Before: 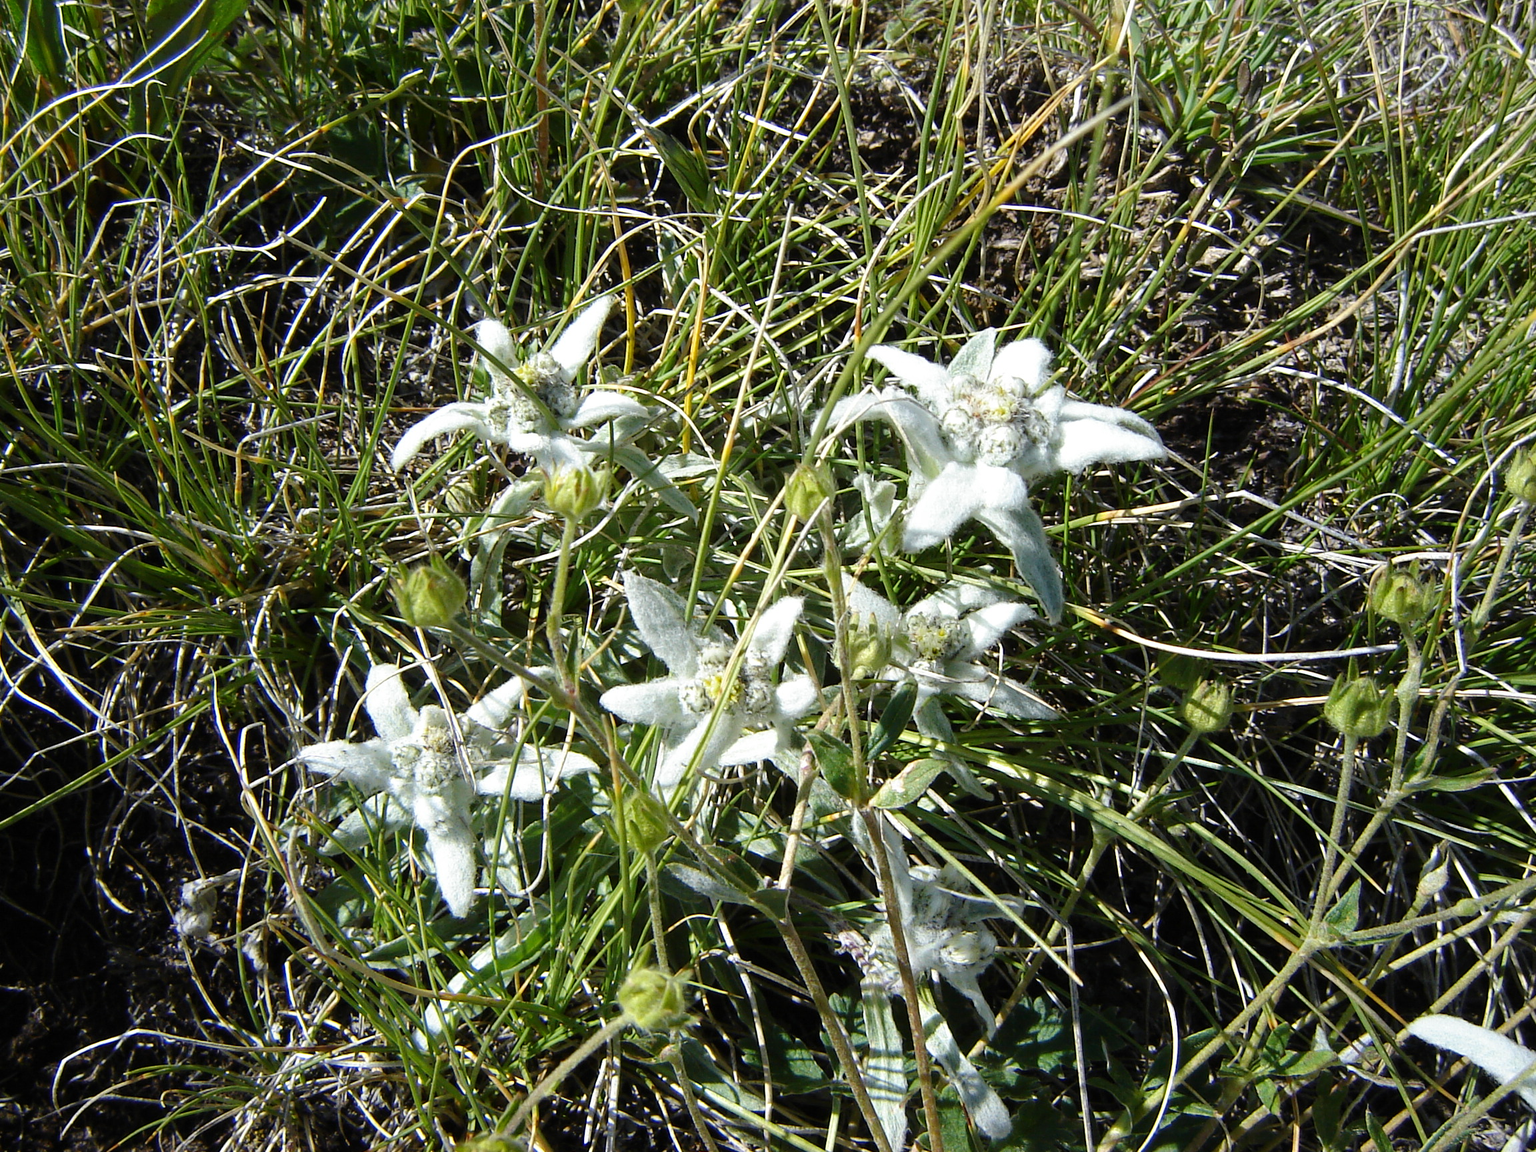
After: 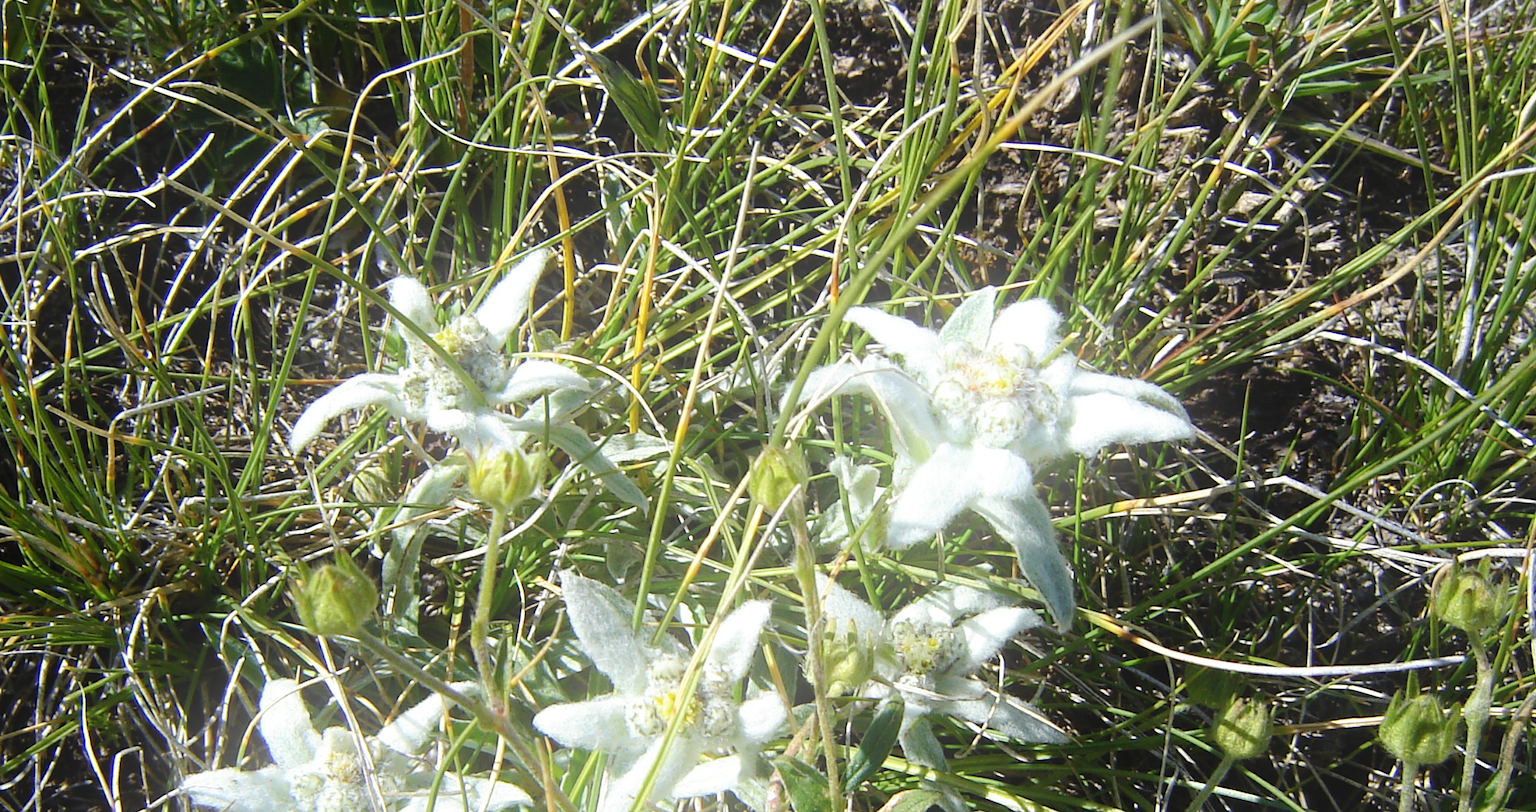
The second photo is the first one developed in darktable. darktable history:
crop and rotate: left 9.345%, top 7.22%, right 4.982%, bottom 32.331%
bloom: on, module defaults
